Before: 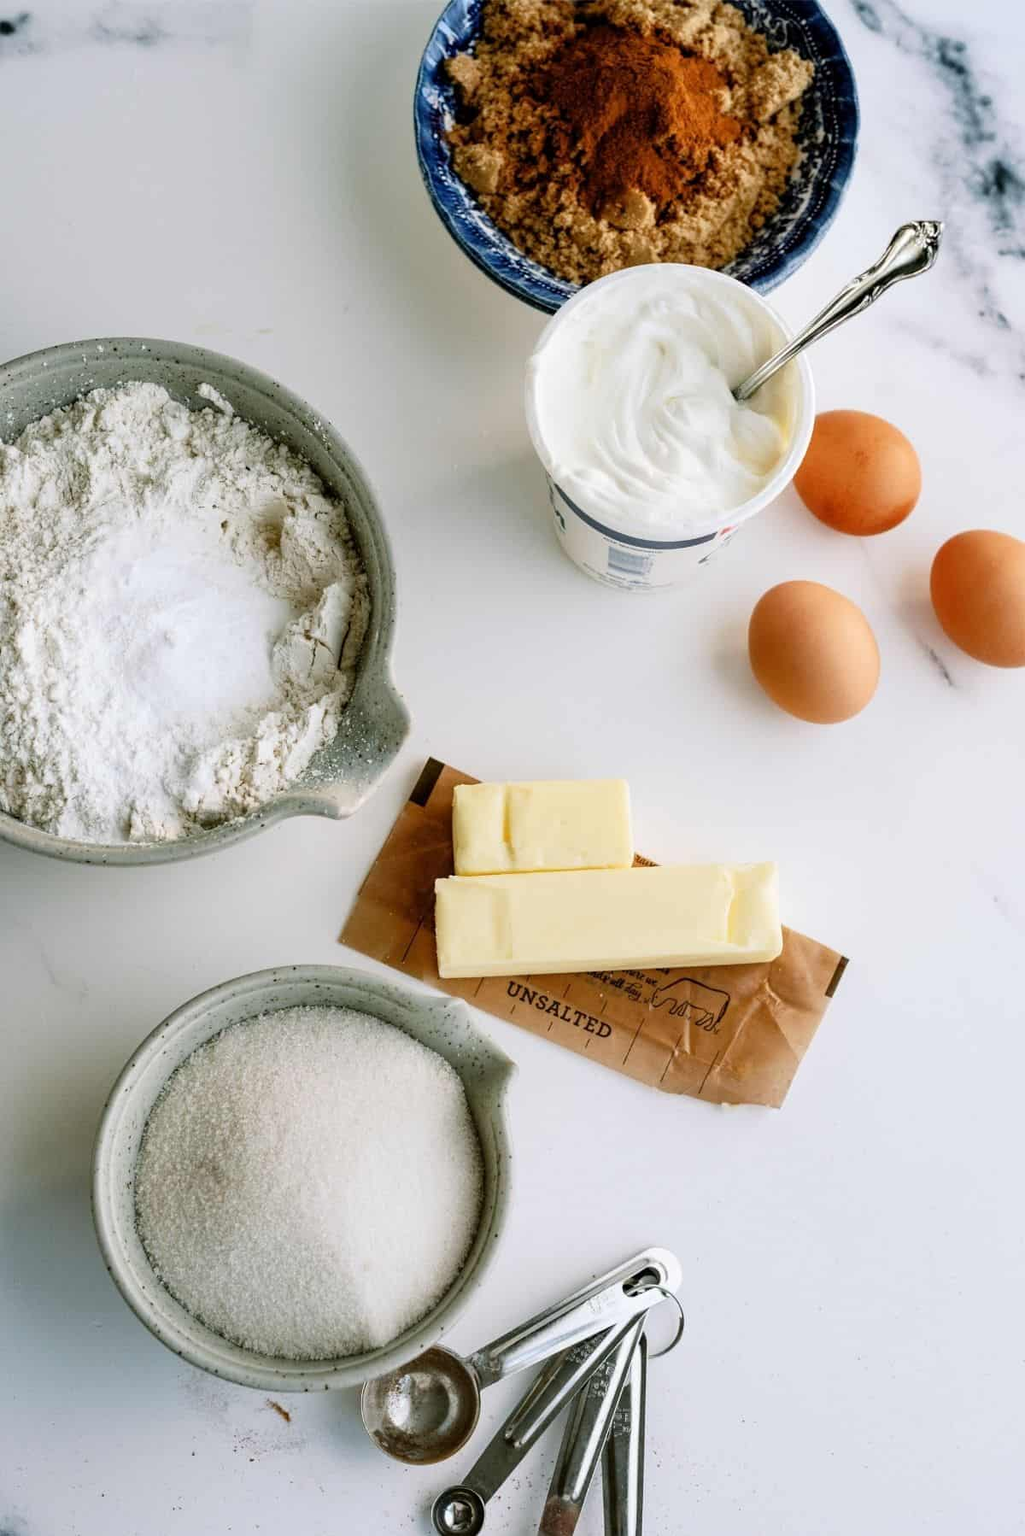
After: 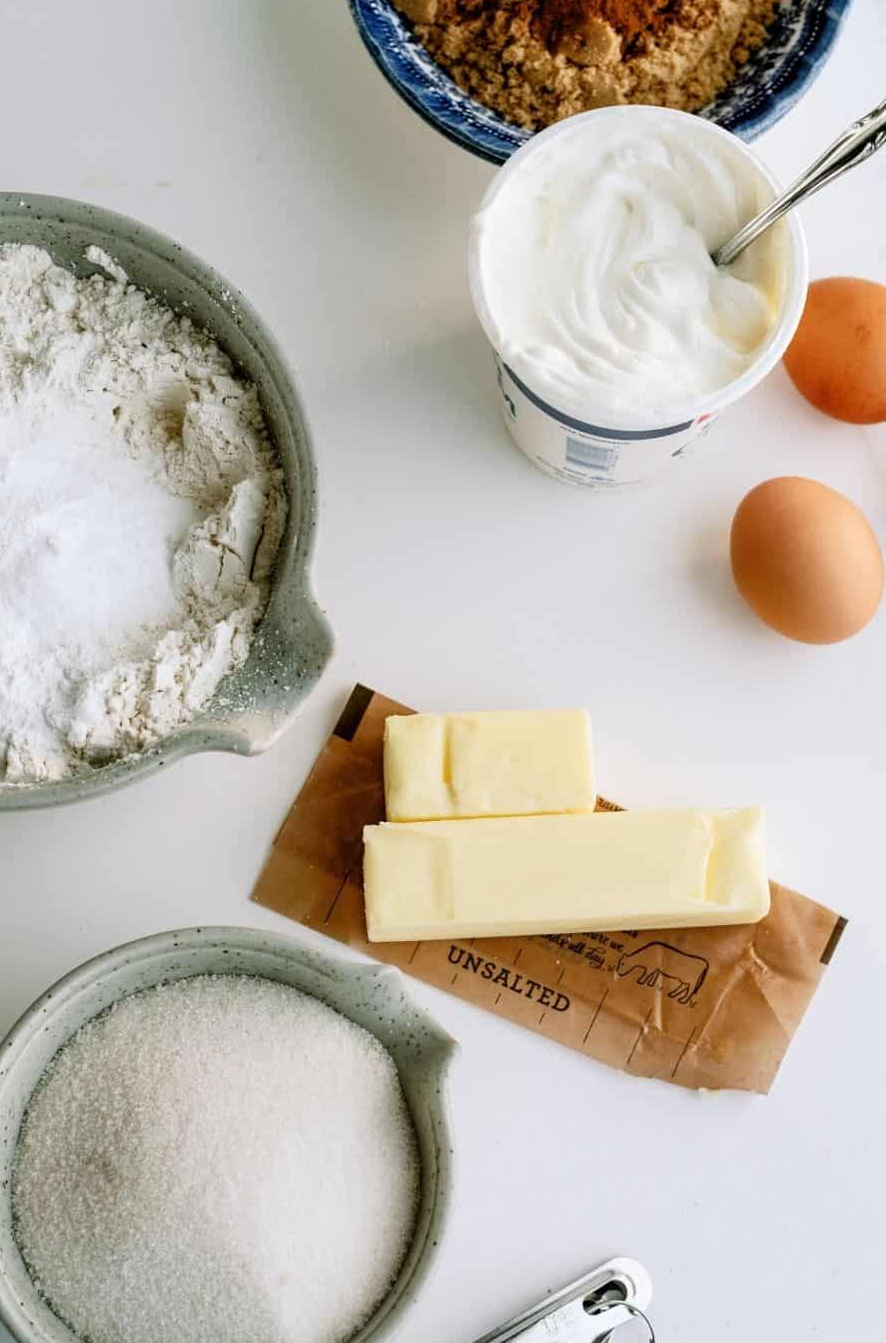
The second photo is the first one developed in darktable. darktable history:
crop and rotate: left 12.178%, top 11.396%, right 13.986%, bottom 13.906%
